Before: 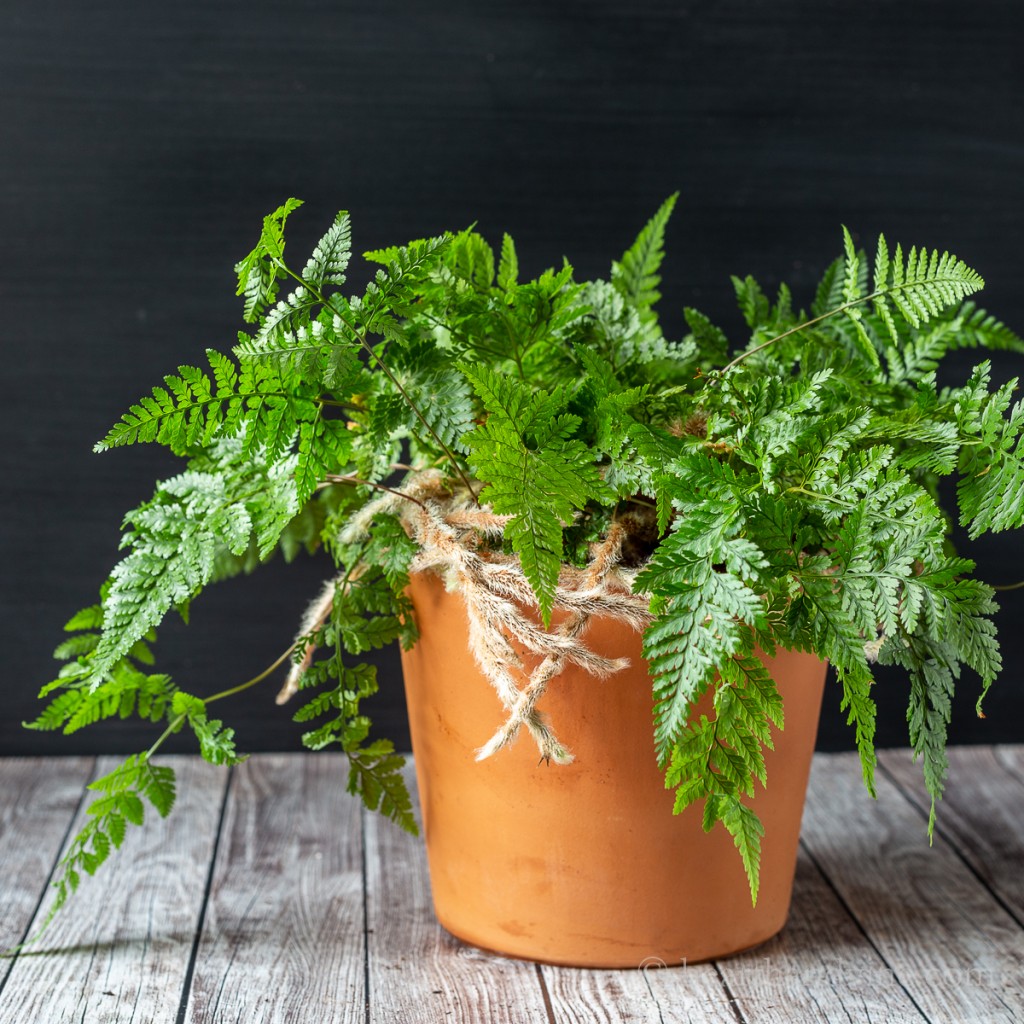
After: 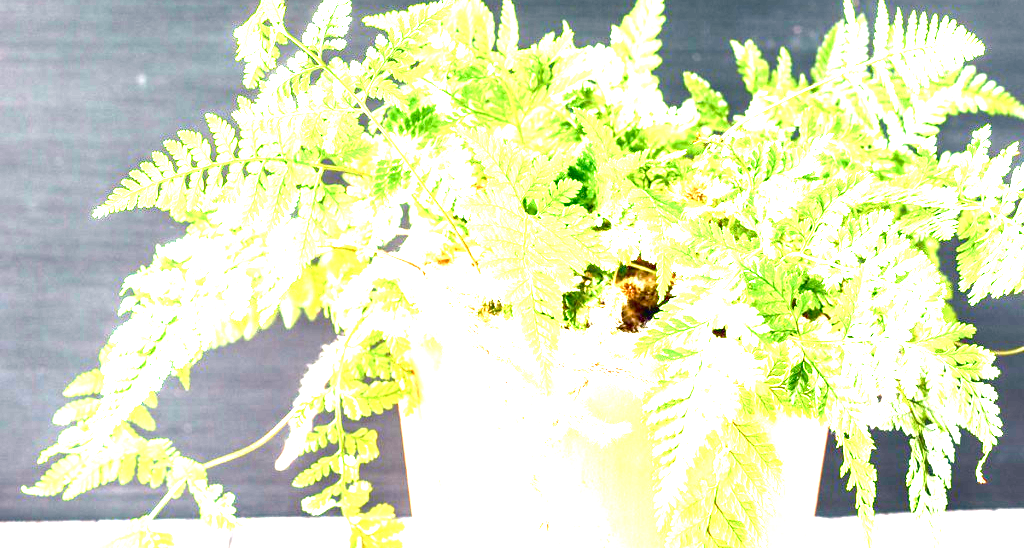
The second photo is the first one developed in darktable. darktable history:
crop and rotate: top 23.043%, bottom 23.437%
exposure: black level correction 0, exposure 4 EV, compensate exposure bias true, compensate highlight preservation false
color balance rgb: shadows lift › chroma 1%, shadows lift › hue 217.2°, power › hue 310.8°, highlights gain › chroma 2%, highlights gain › hue 44.4°, global offset › luminance 0.25%, global offset › hue 171.6°, perceptual saturation grading › global saturation 14.09%, perceptual saturation grading › highlights -30%, perceptual saturation grading › shadows 50.67%, global vibrance 25%, contrast 20%
